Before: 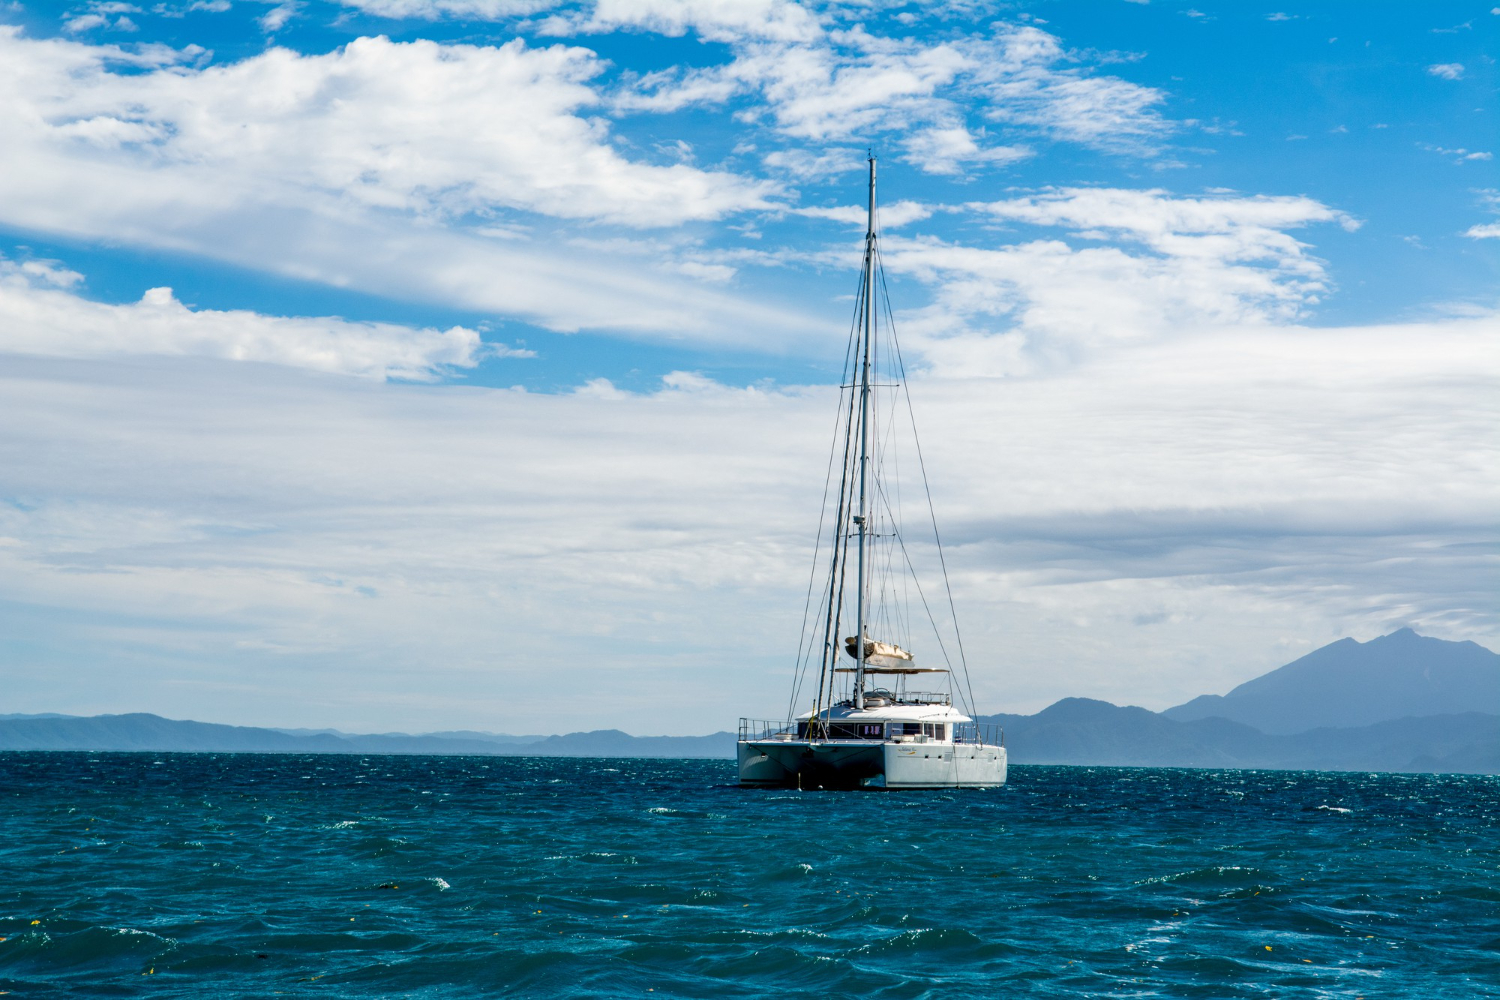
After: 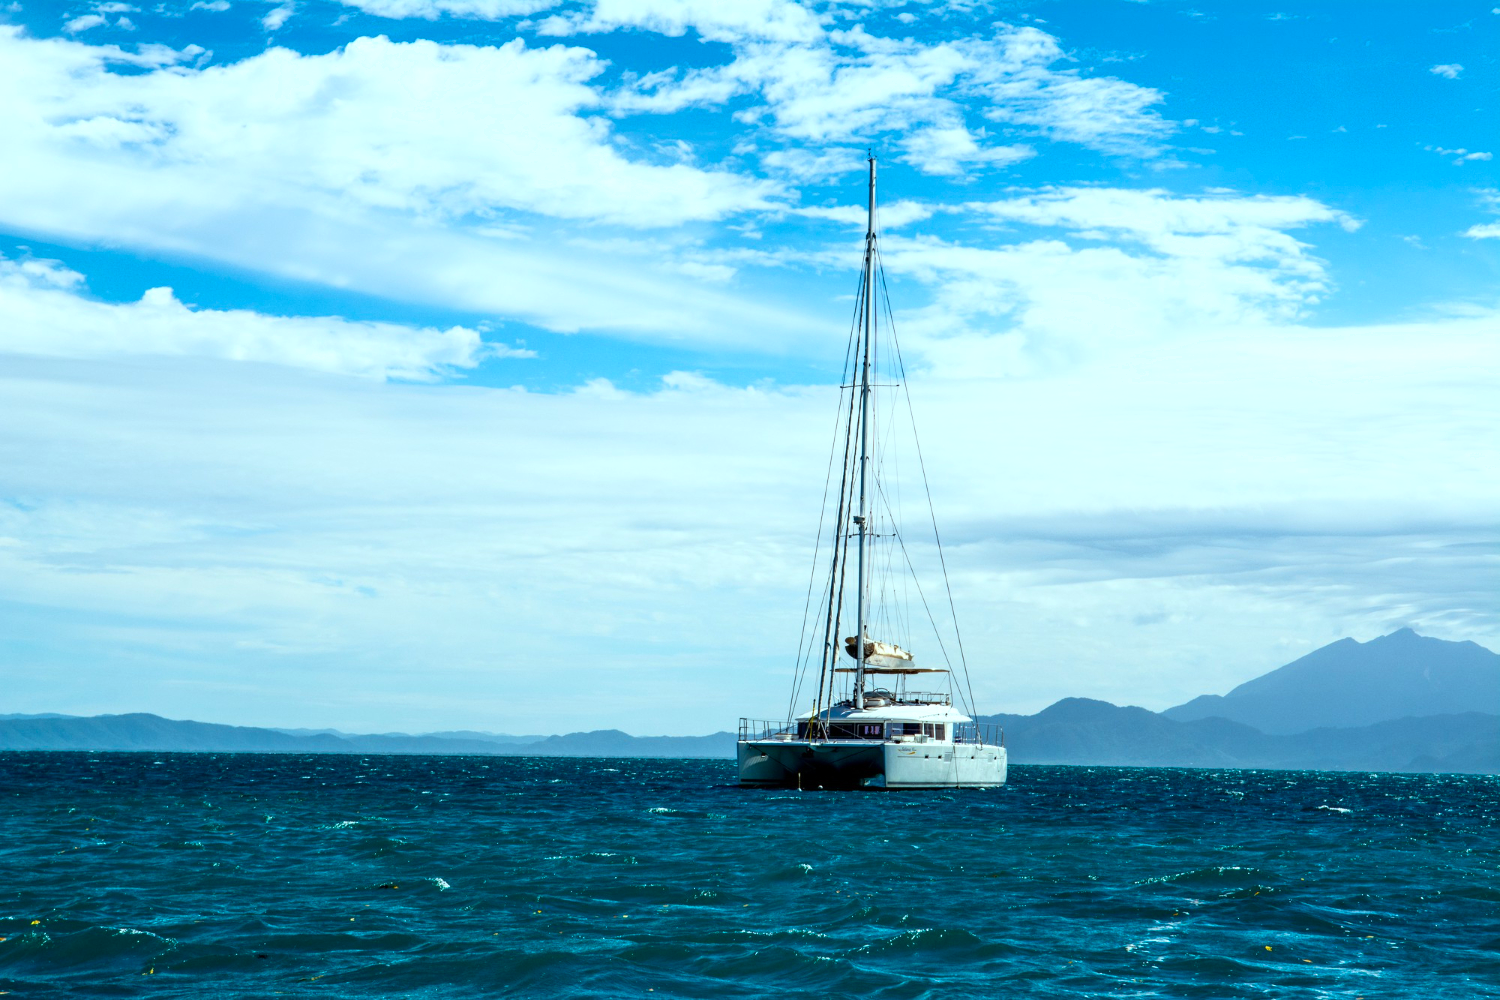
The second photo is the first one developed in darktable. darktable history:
shadows and highlights: shadows -1.54, highlights 38.26
color balance rgb: highlights gain › luminance 15.512%, highlights gain › chroma 3.915%, highlights gain › hue 207.49°, perceptual saturation grading › global saturation 0.317%, global vibrance 20%
